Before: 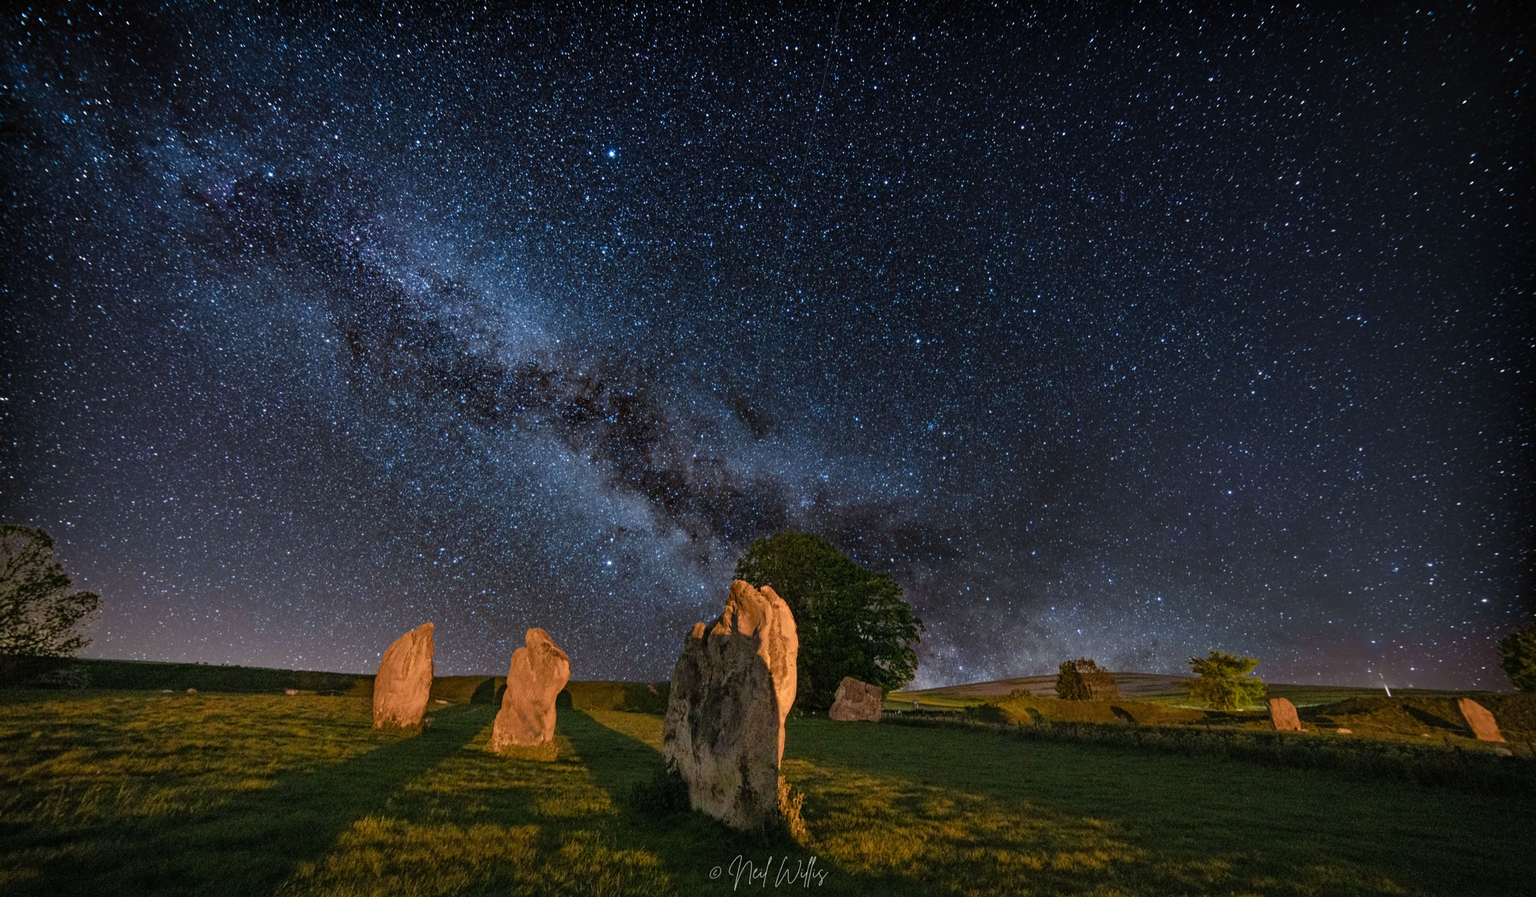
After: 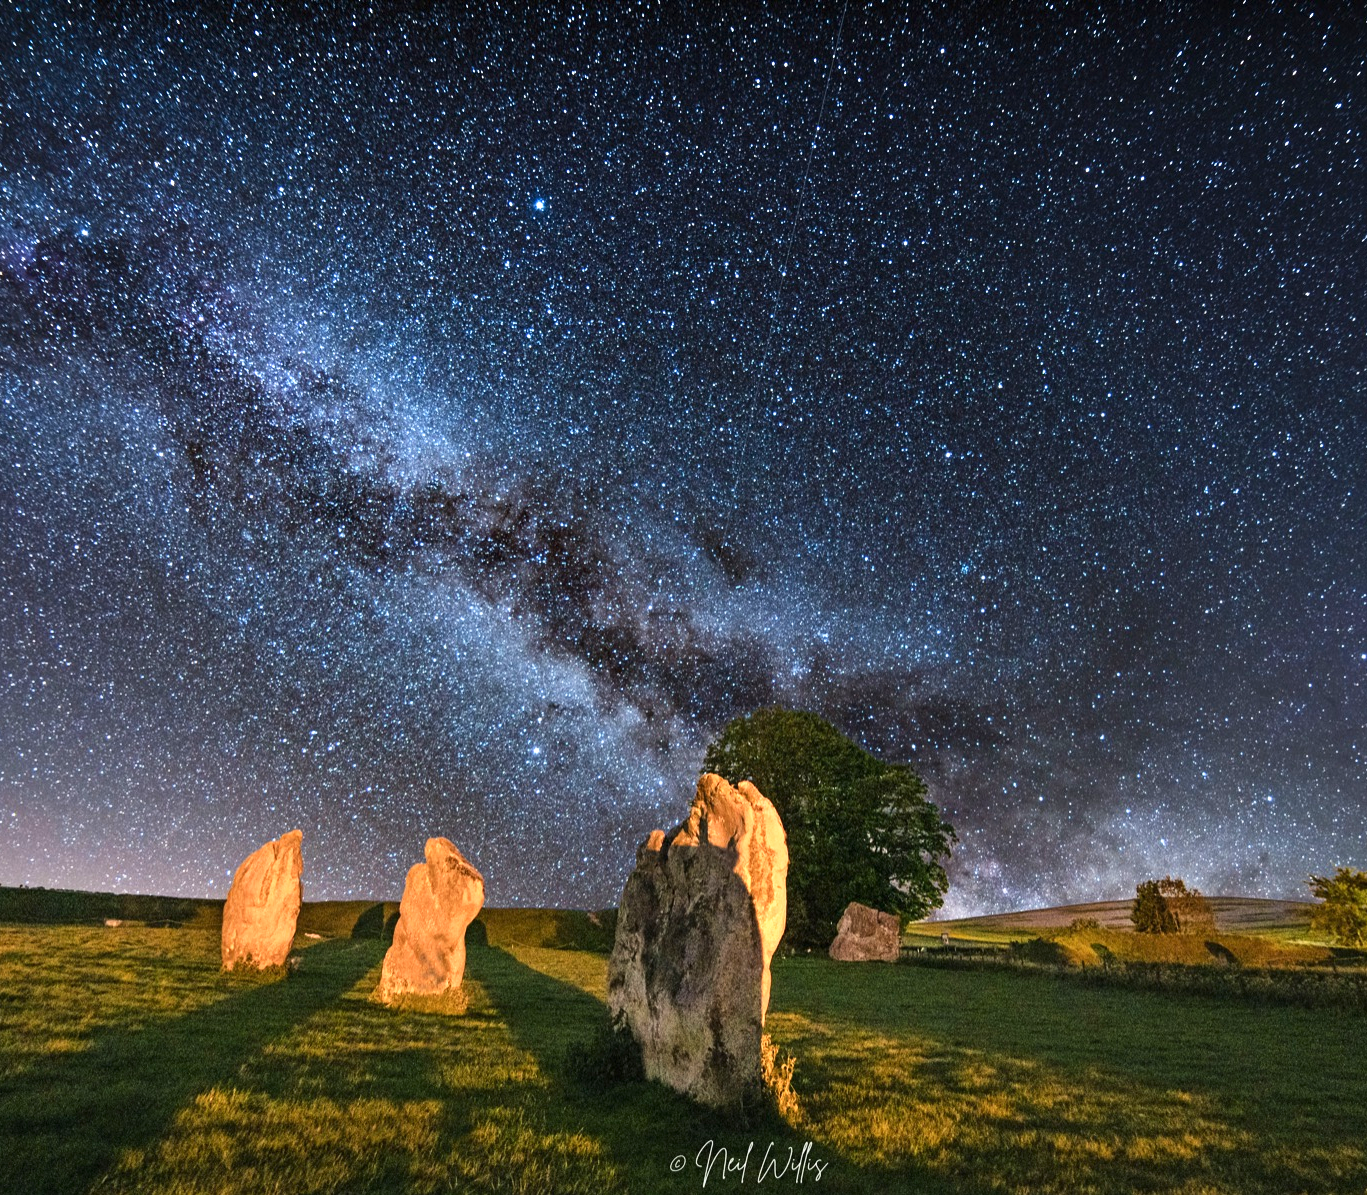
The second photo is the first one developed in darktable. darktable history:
base curve: curves: ch0 [(0, 0) (0.495, 0.917) (1, 1)], preserve colors none
crop and rotate: left 13.487%, right 19.737%
contrast brightness saturation: contrast 0.153, brightness 0.047
